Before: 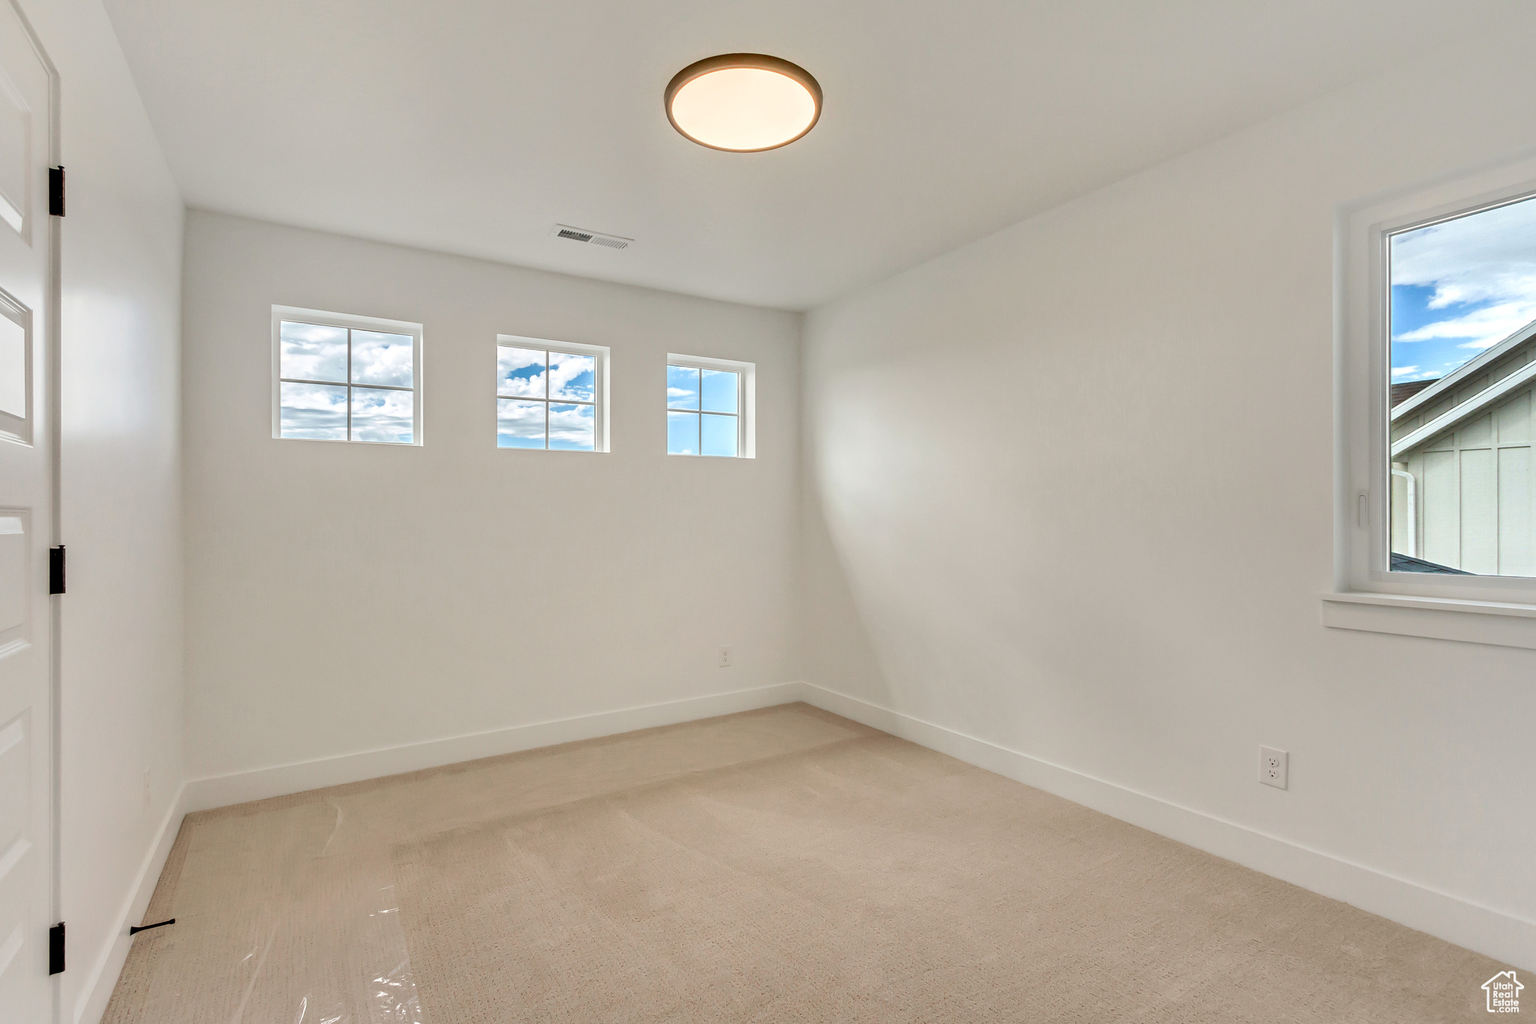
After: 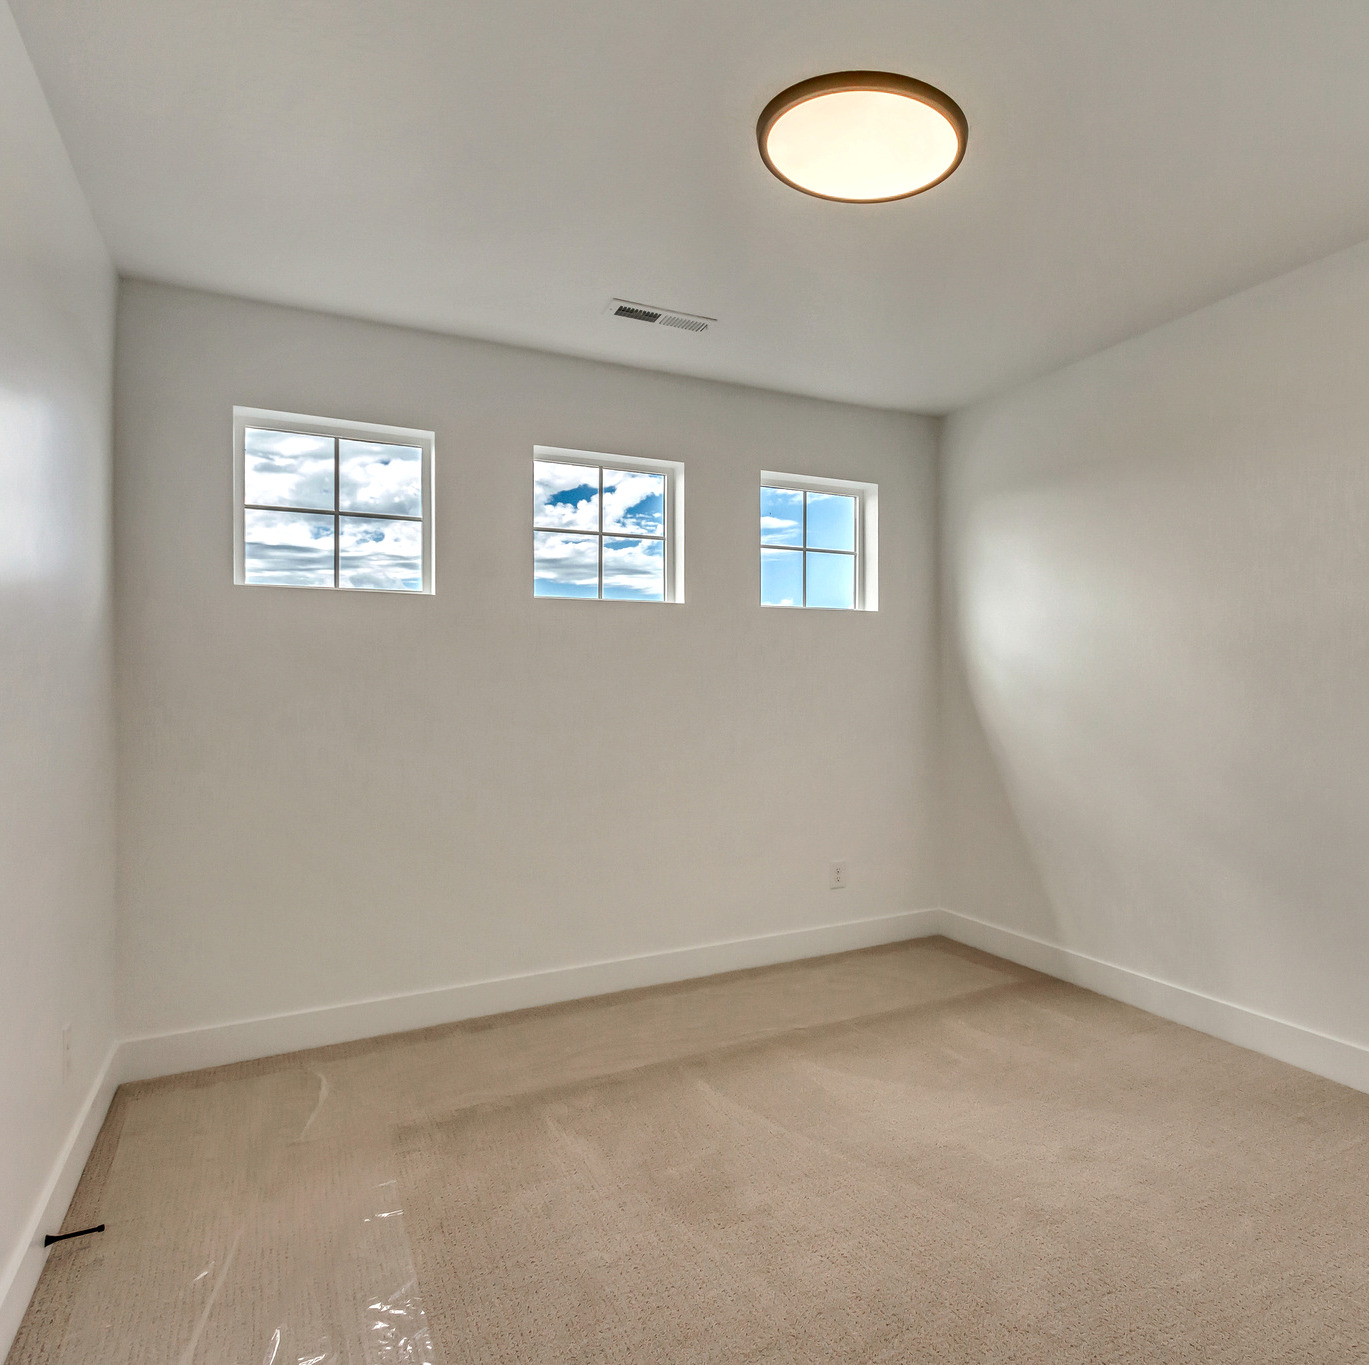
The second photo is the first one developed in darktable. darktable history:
local contrast: detail 130%
crop and rotate: left 6.337%, right 26.802%
shadows and highlights: highlights color adjustment 52.34%, low approximation 0.01, soften with gaussian
